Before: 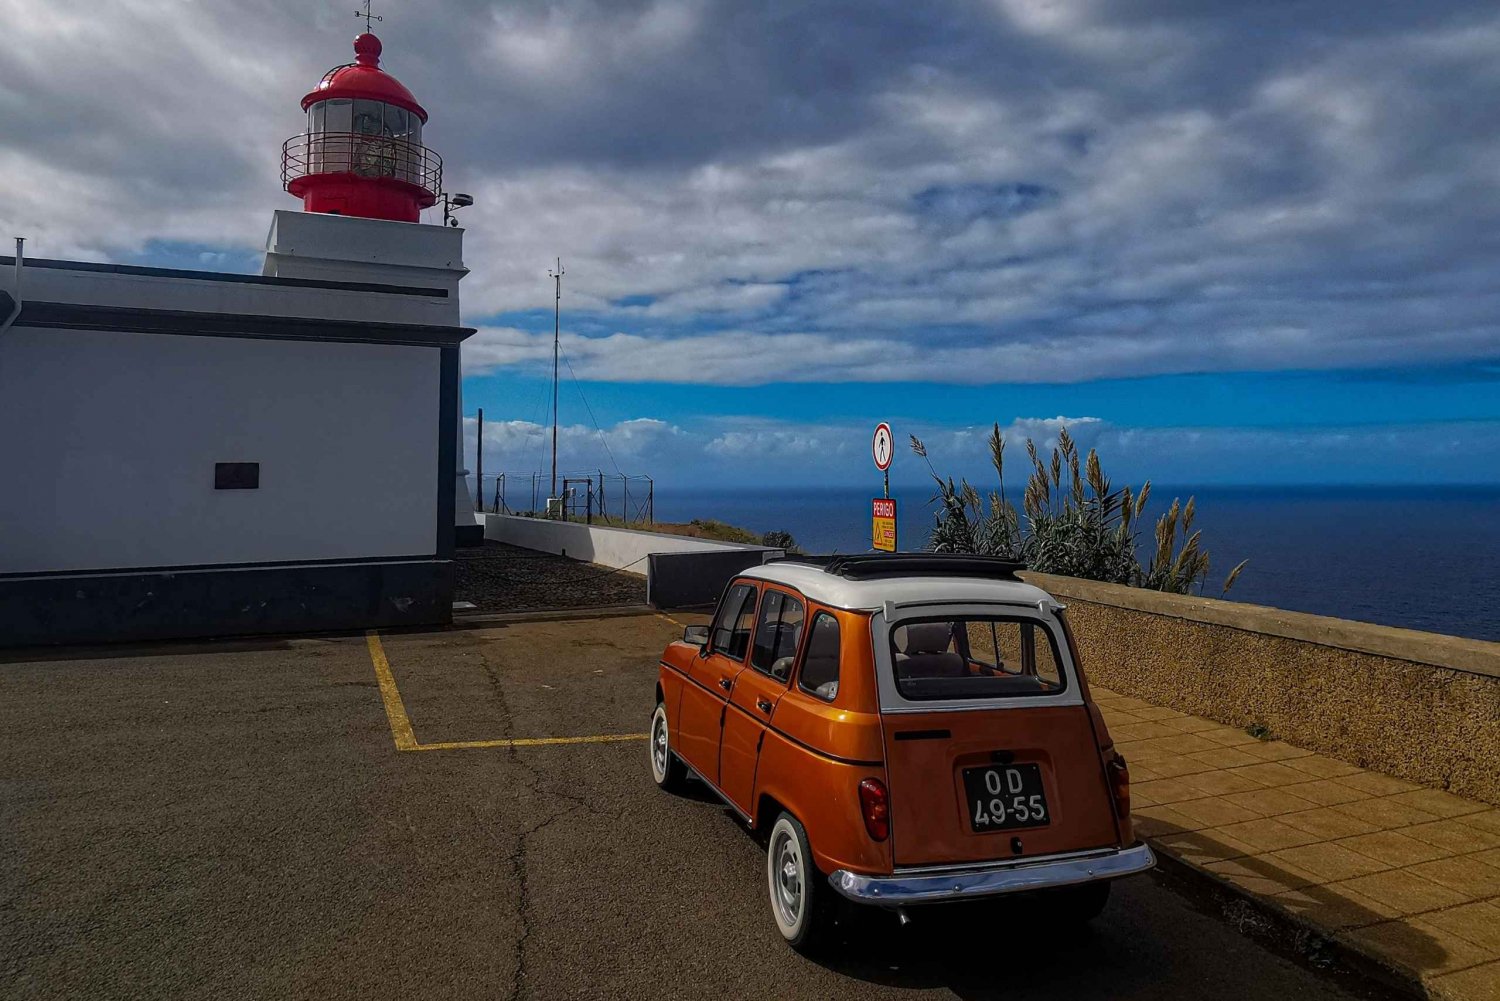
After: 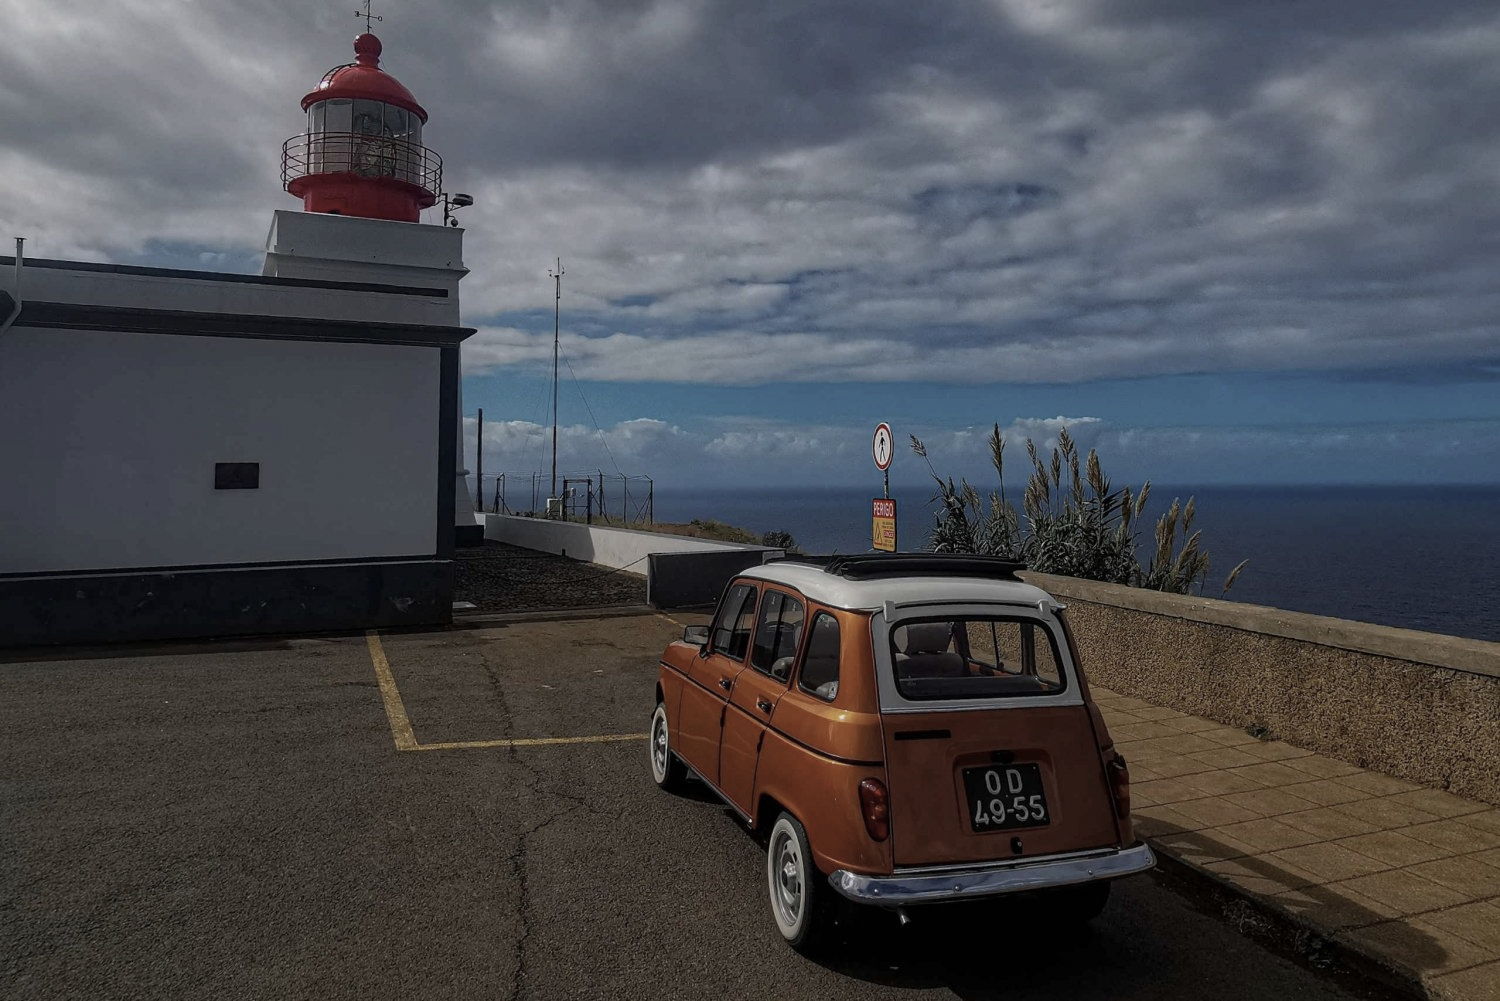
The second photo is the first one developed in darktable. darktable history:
color zones: curves: ch1 [(0, 0.292) (0.001, 0.292) (0.2, 0.264) (0.4, 0.248) (0.6, 0.248) (0.8, 0.264) (0.999, 0.292) (1, 0.292)]
shadows and highlights: radius 120.25, shadows 21.74, white point adjustment -9.59, highlights -13.29, soften with gaussian
